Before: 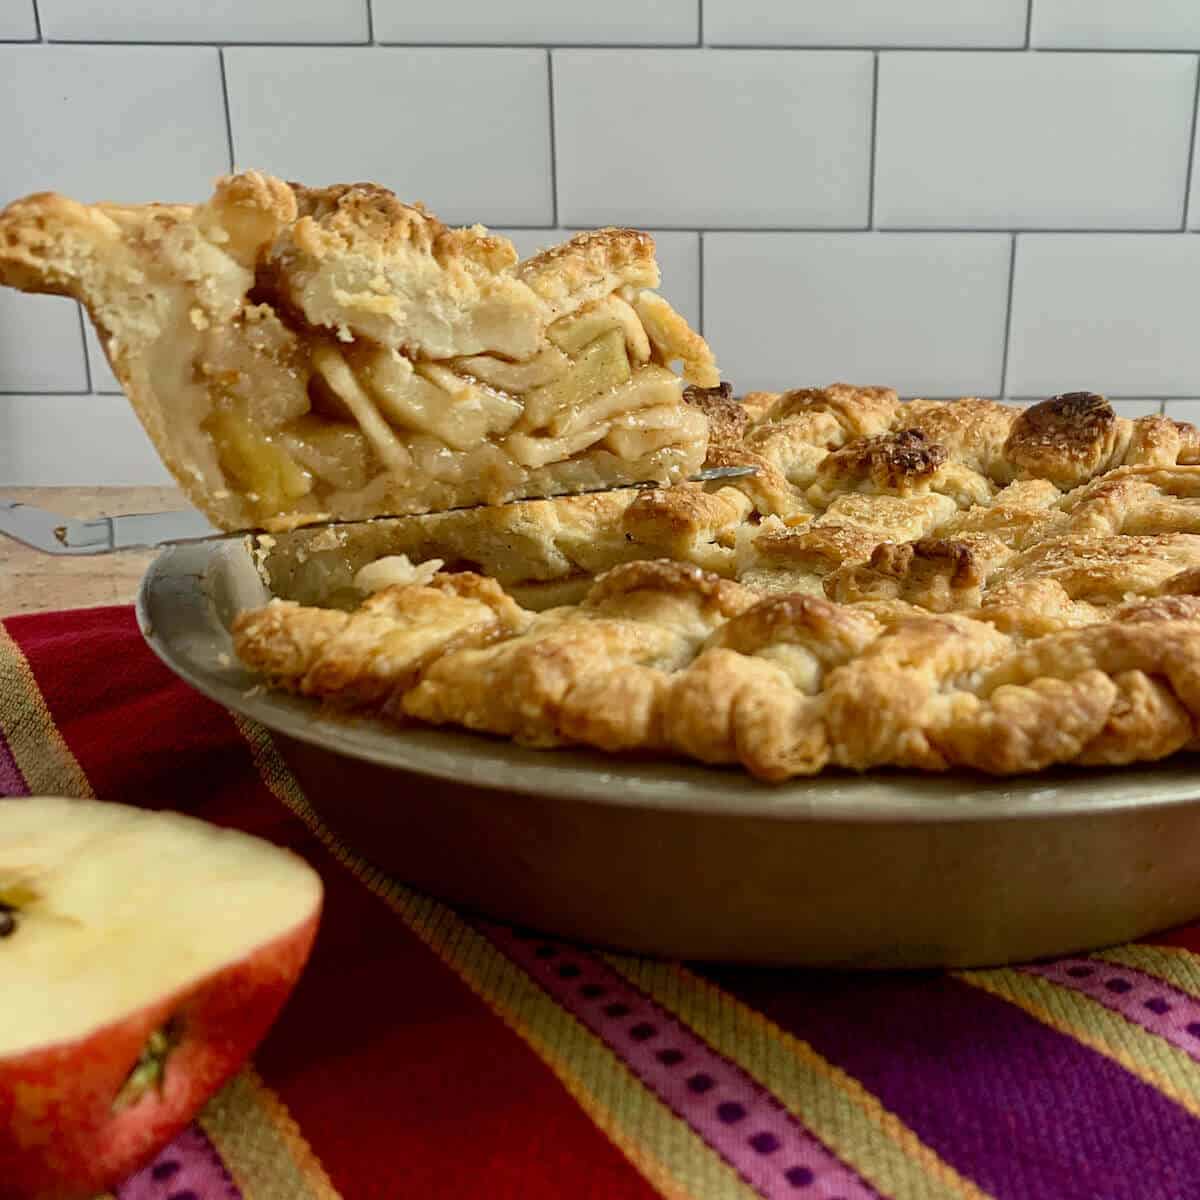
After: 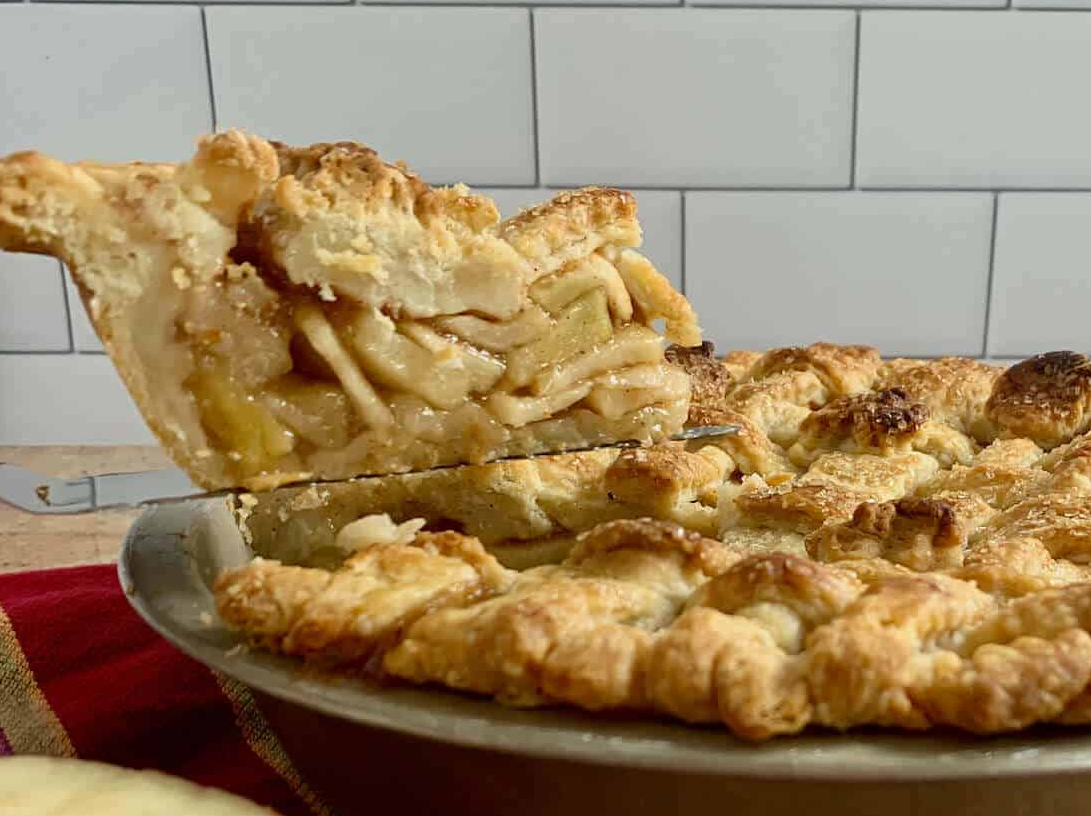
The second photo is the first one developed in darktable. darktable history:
crop: left 1.523%, top 3.447%, right 7.545%, bottom 28.495%
